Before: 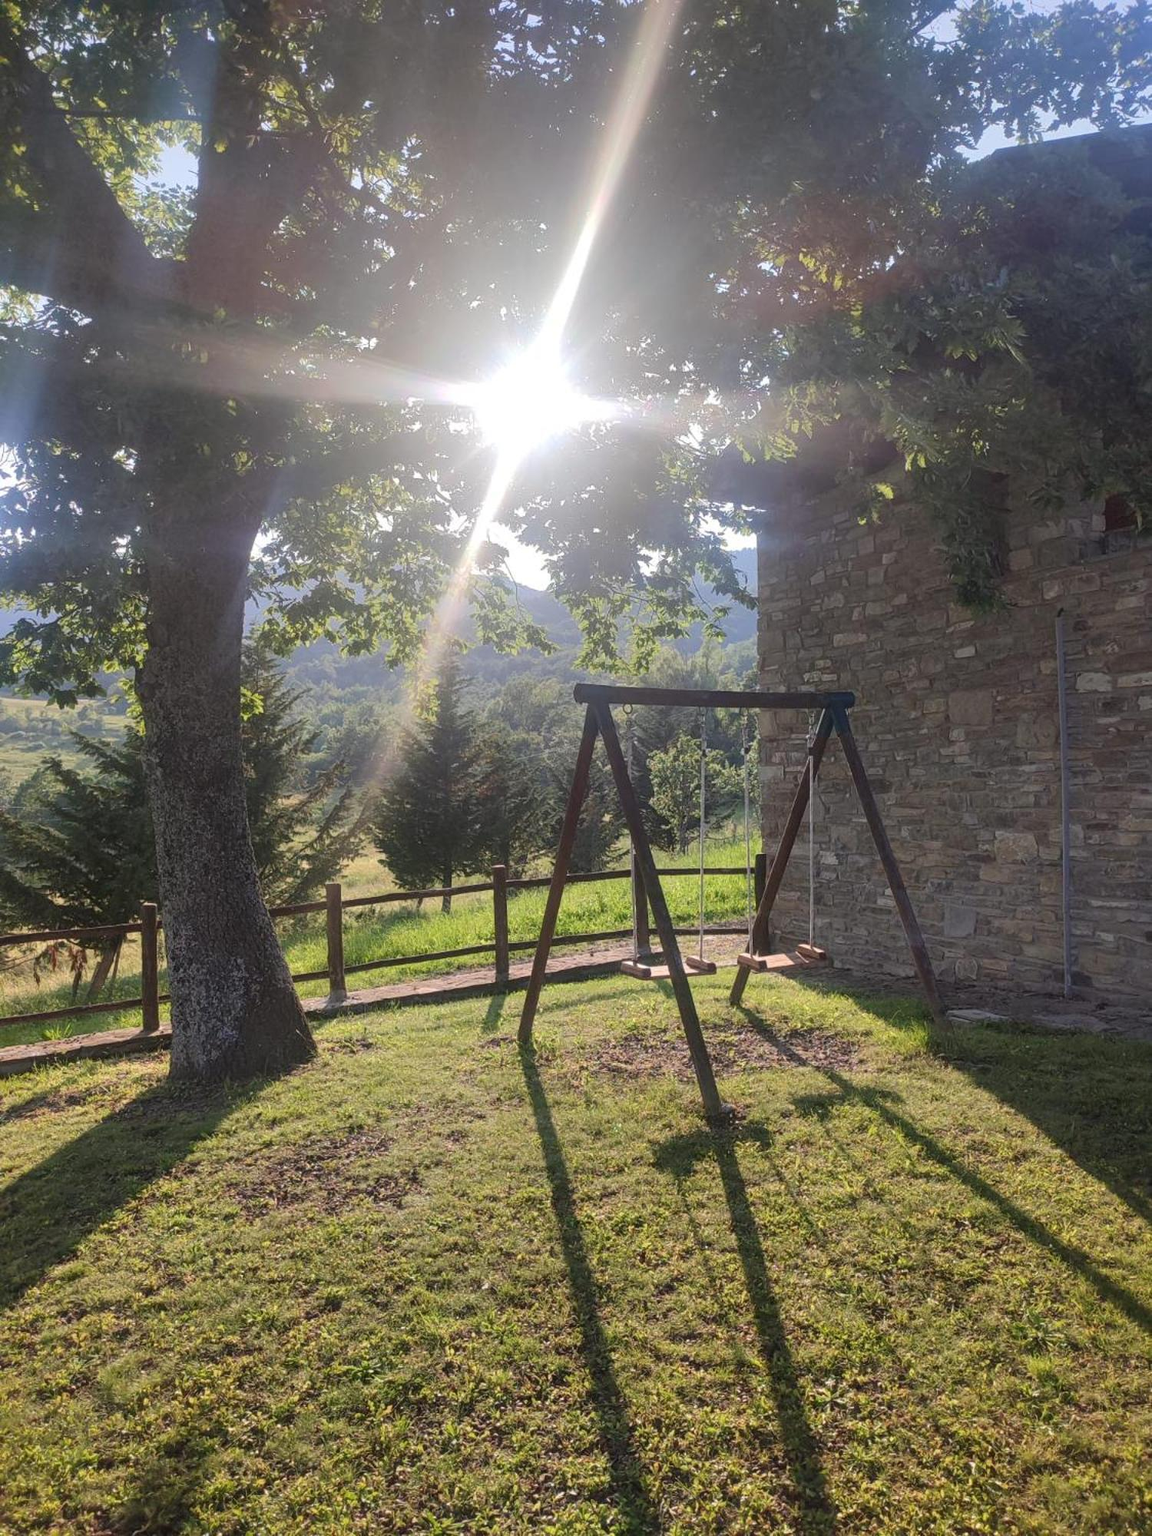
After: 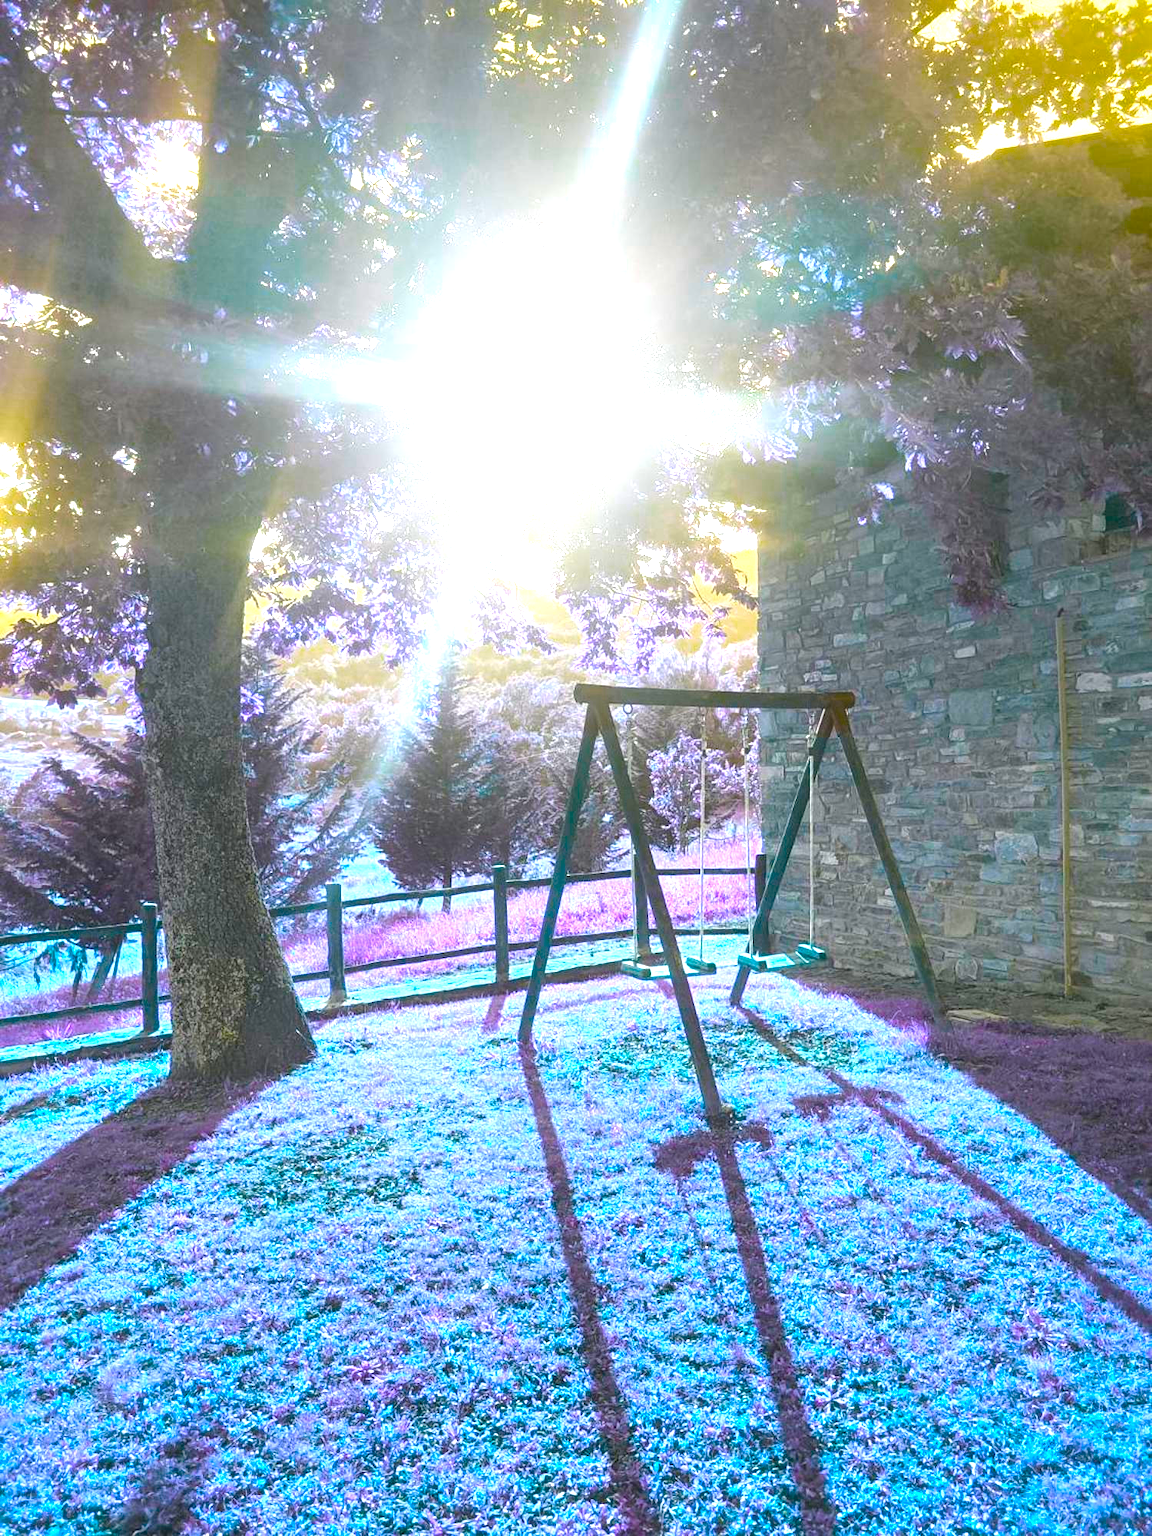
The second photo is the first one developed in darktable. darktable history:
exposure: black level correction 0, exposure 1.5 EV, compensate exposure bias true, compensate highlight preservation false
color balance rgb: hue shift 180°, global vibrance 50%, contrast 0.32%
vibrance: vibrance 100%
